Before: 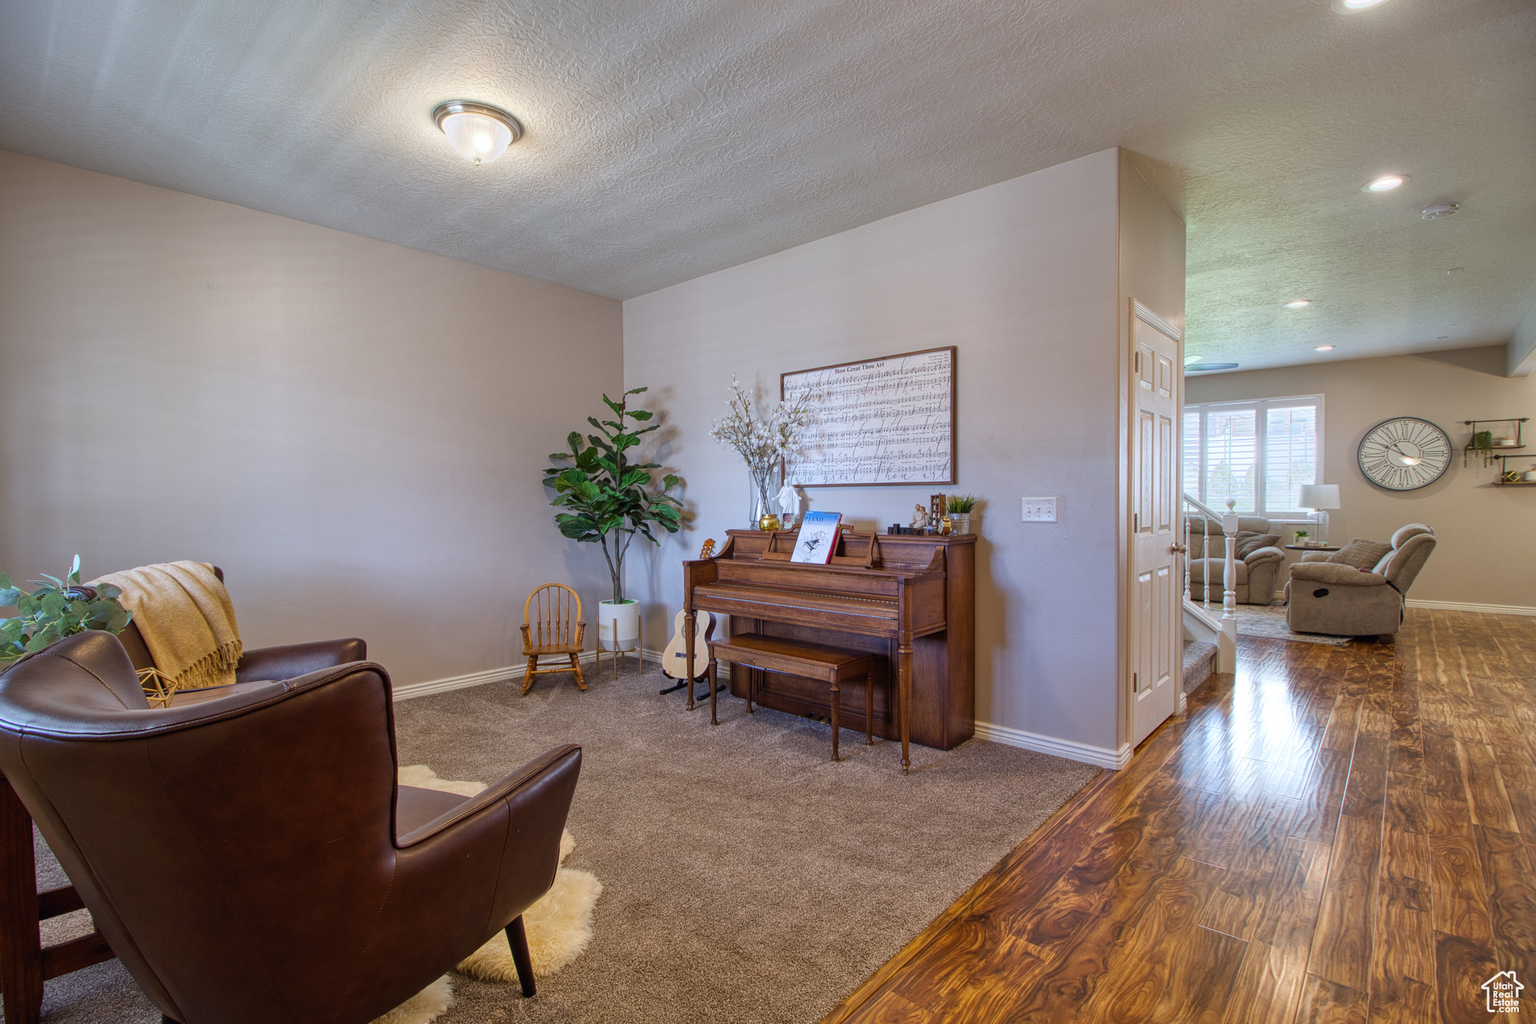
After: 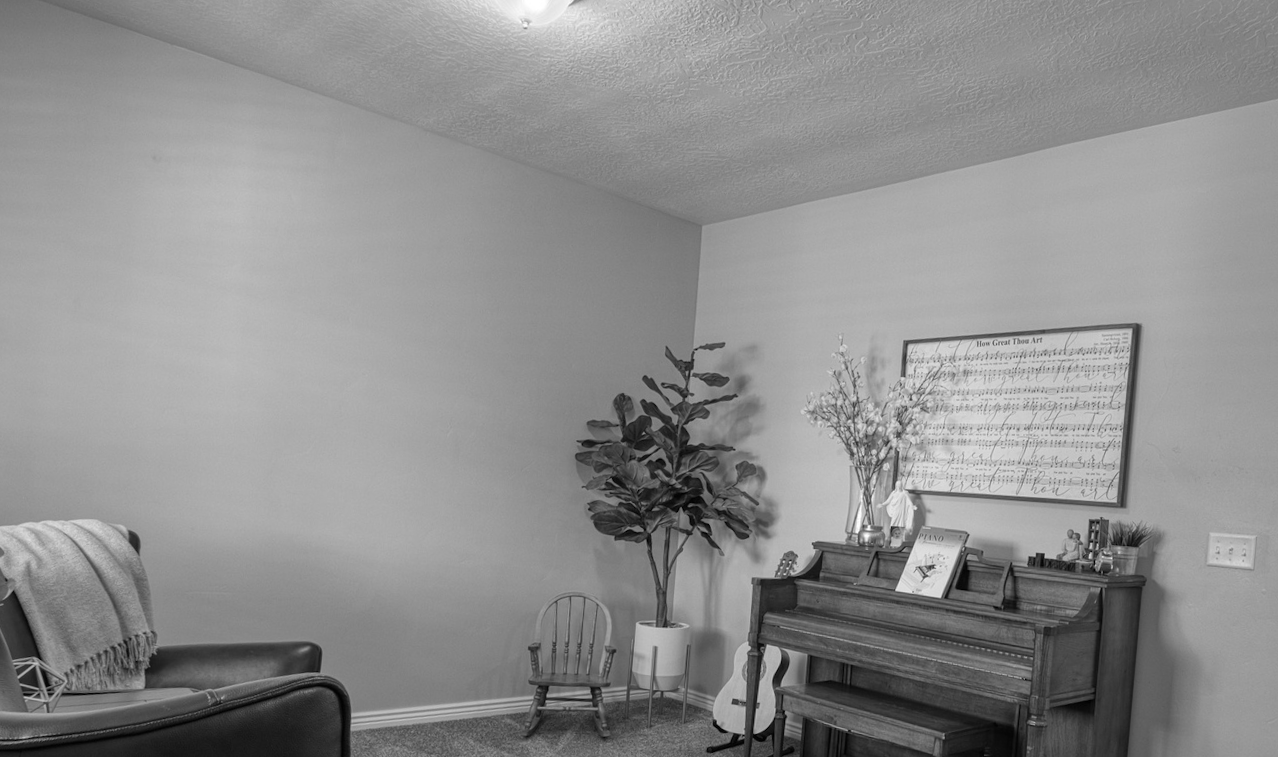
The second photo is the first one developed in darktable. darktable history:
crop and rotate: angle -4.99°, left 2.122%, top 6.945%, right 27.566%, bottom 30.519%
monochrome: on, module defaults
